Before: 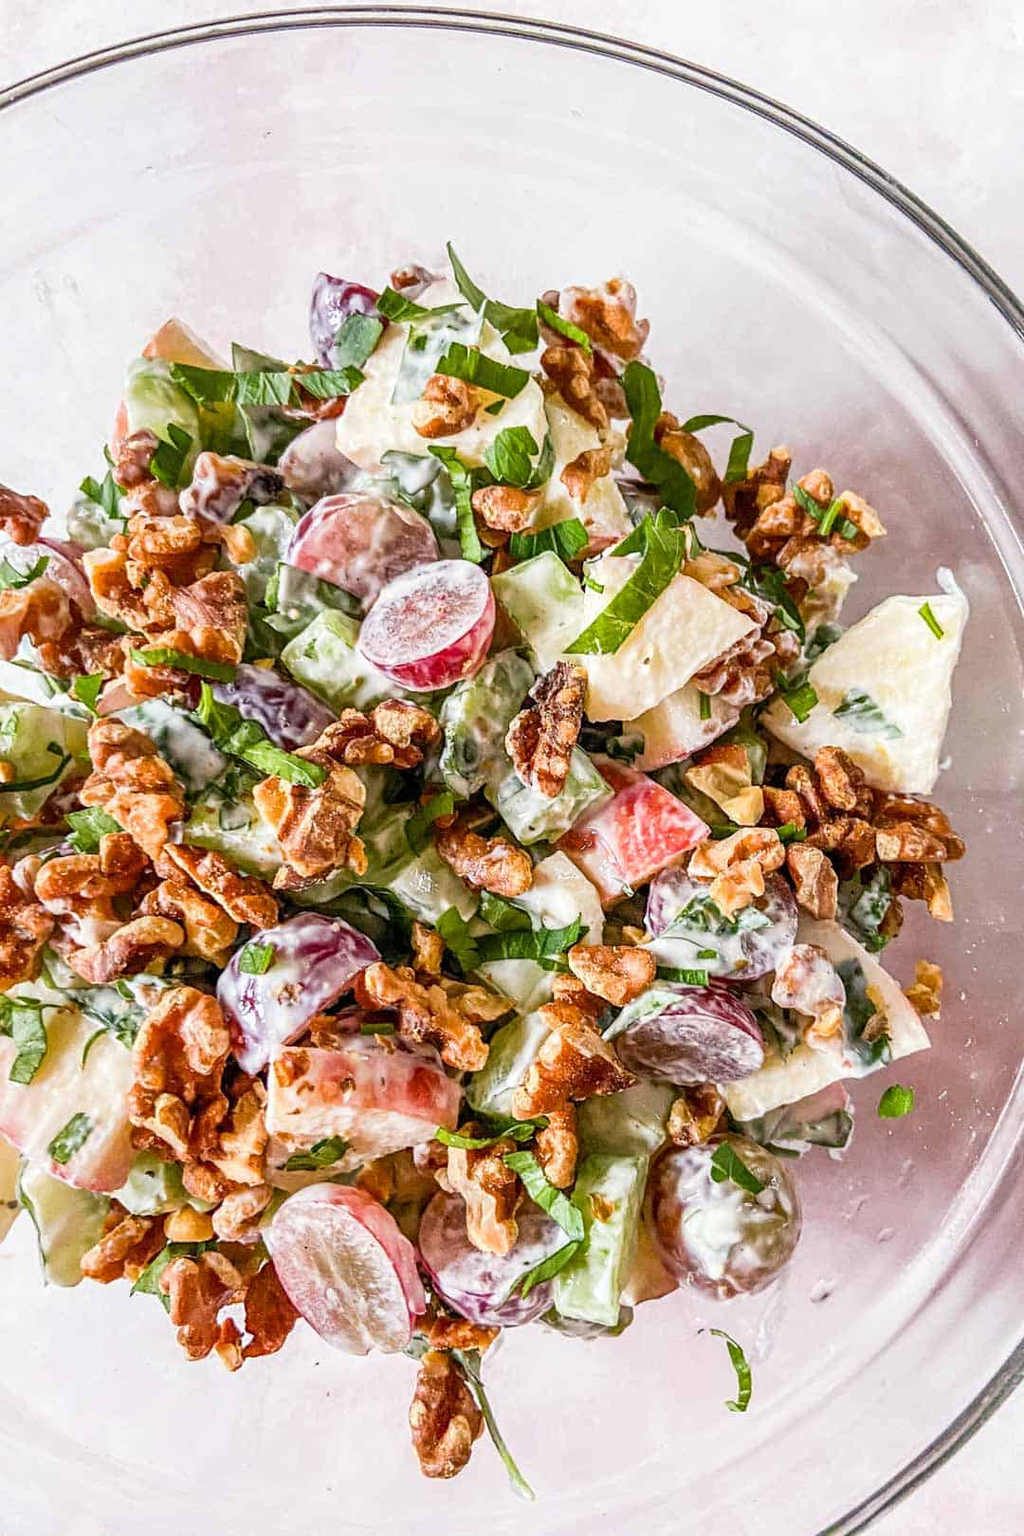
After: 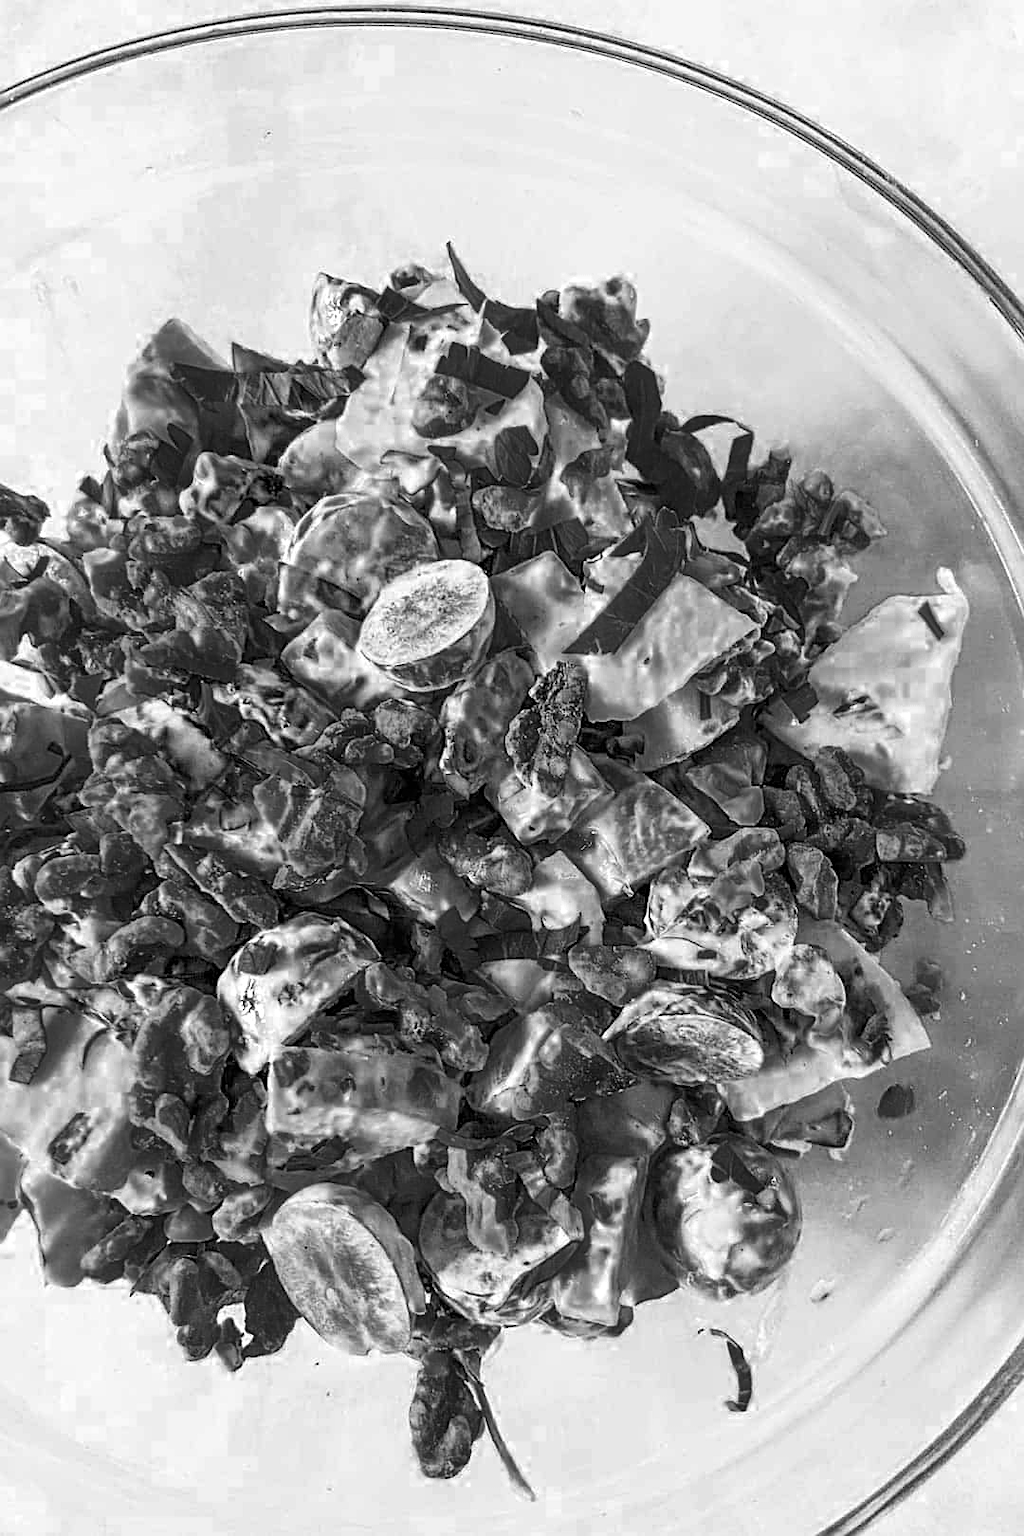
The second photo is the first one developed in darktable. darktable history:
color zones: curves: ch0 [(0.287, 0.048) (0.493, 0.484) (0.737, 0.816)]; ch1 [(0, 0) (0.143, 0) (0.286, 0) (0.429, 0) (0.571, 0) (0.714, 0) (0.857, 0)]
sharpen: on, module defaults
